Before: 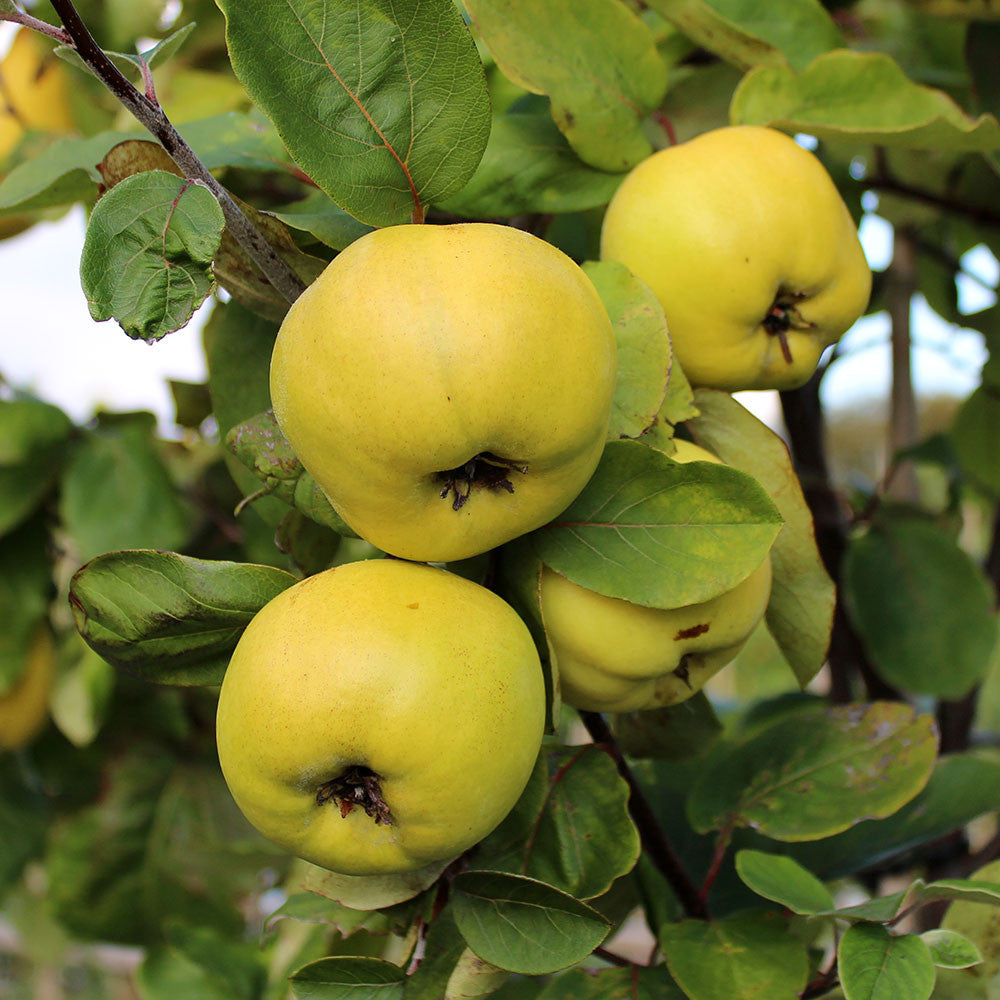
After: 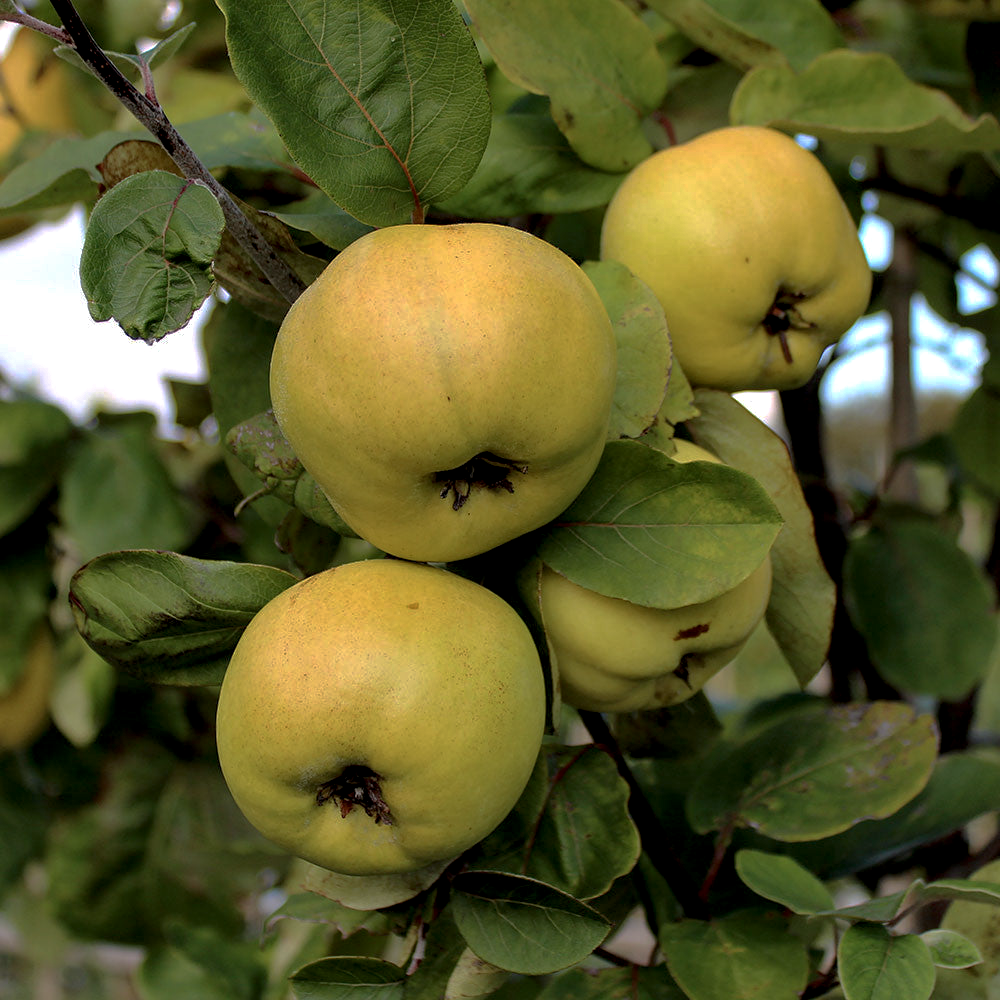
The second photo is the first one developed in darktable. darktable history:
local contrast: detail 135%, midtone range 0.746
base curve: curves: ch0 [(0, 0) (0.826, 0.587) (1, 1)], preserve colors none
